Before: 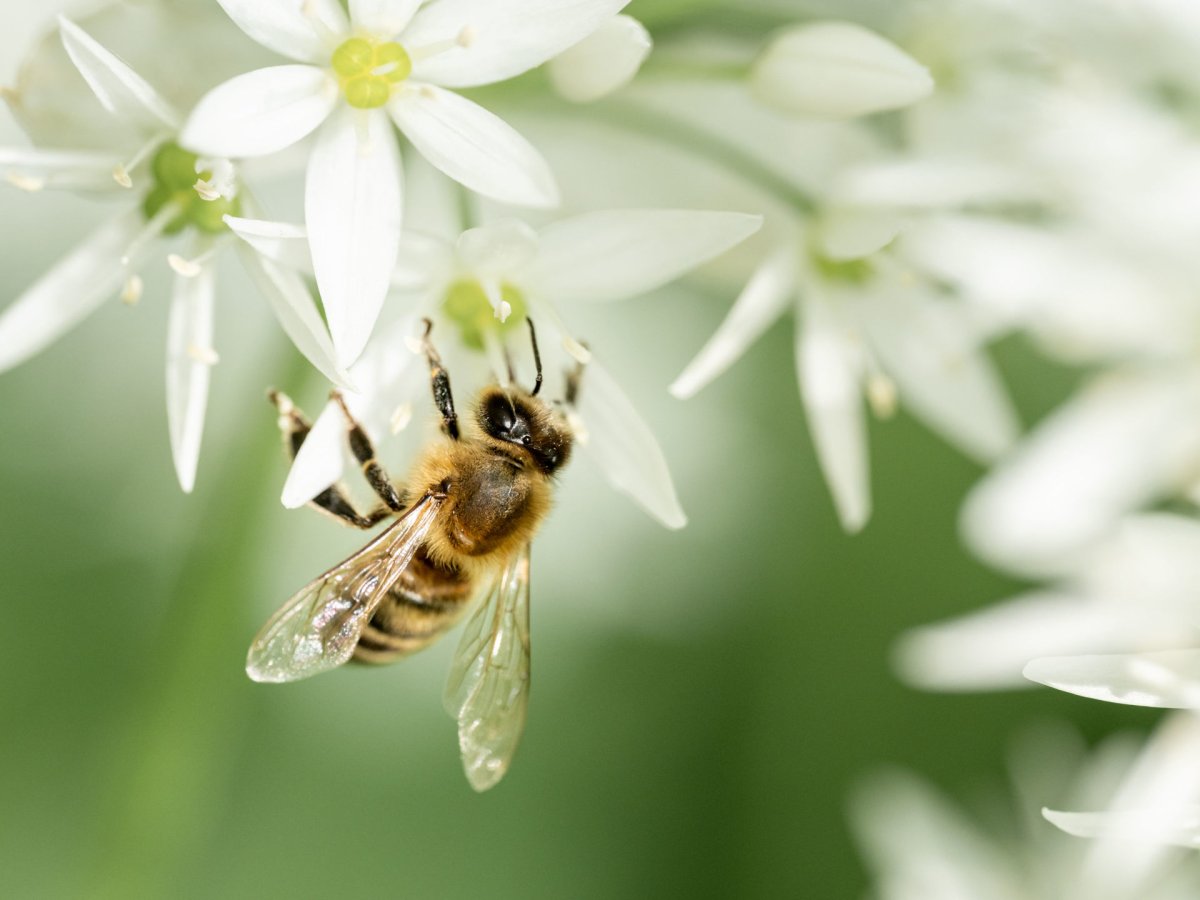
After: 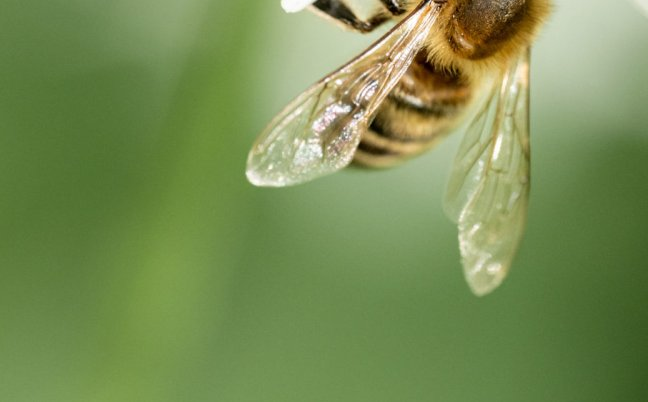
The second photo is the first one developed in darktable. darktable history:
crop and rotate: top 55.21%, right 45.952%, bottom 0.106%
